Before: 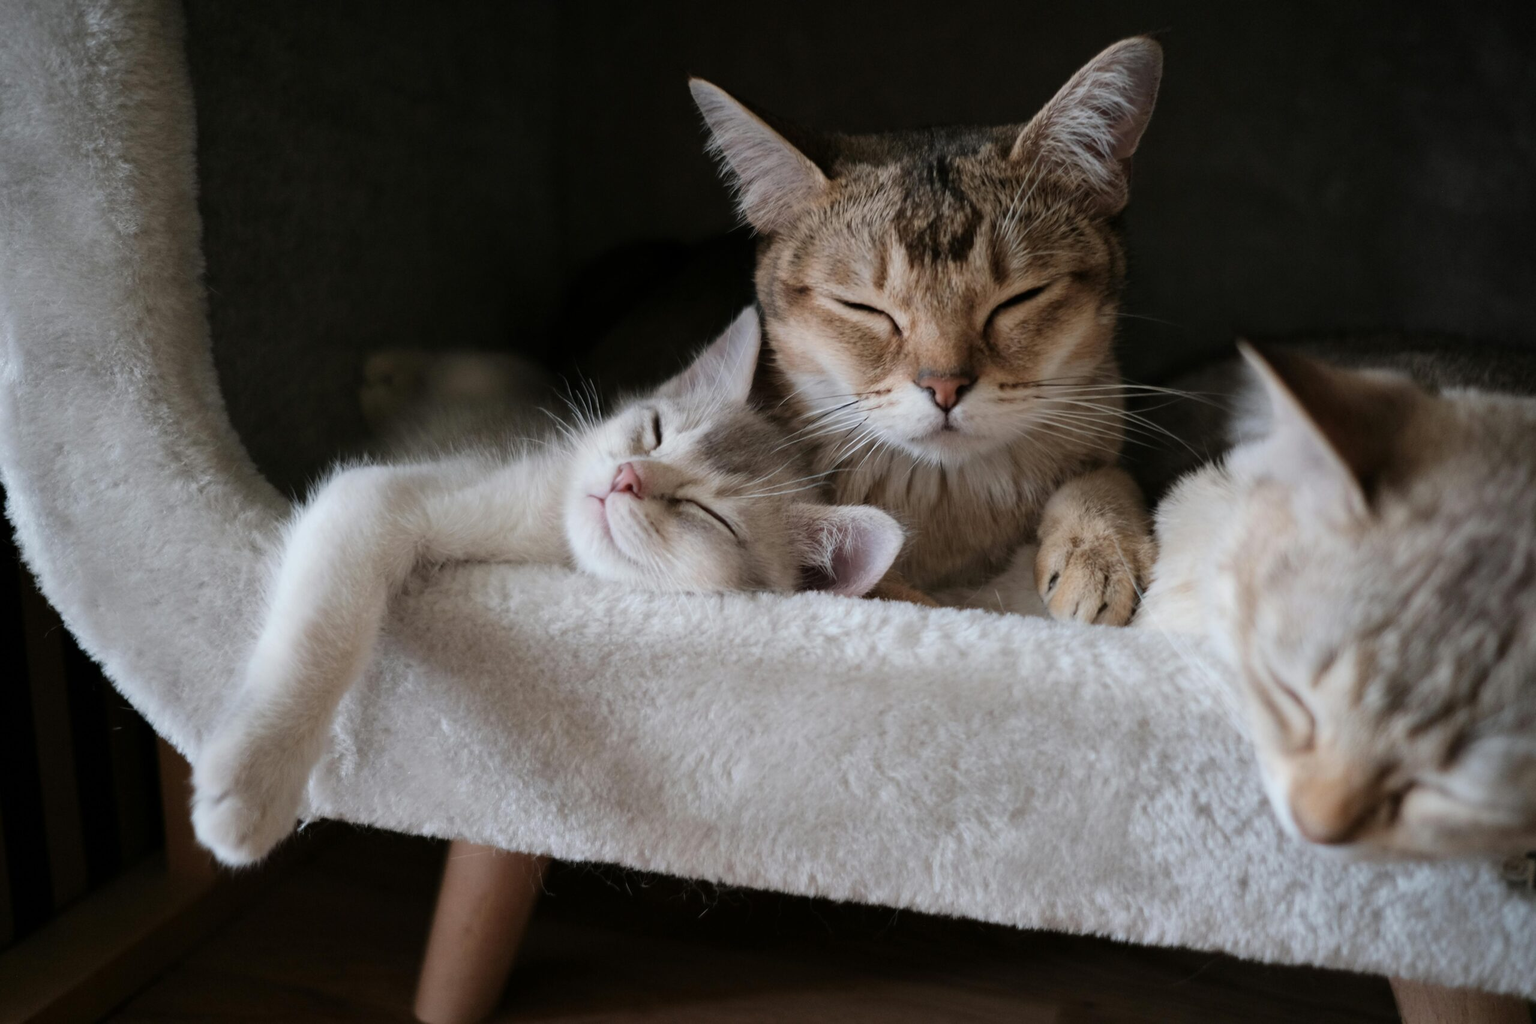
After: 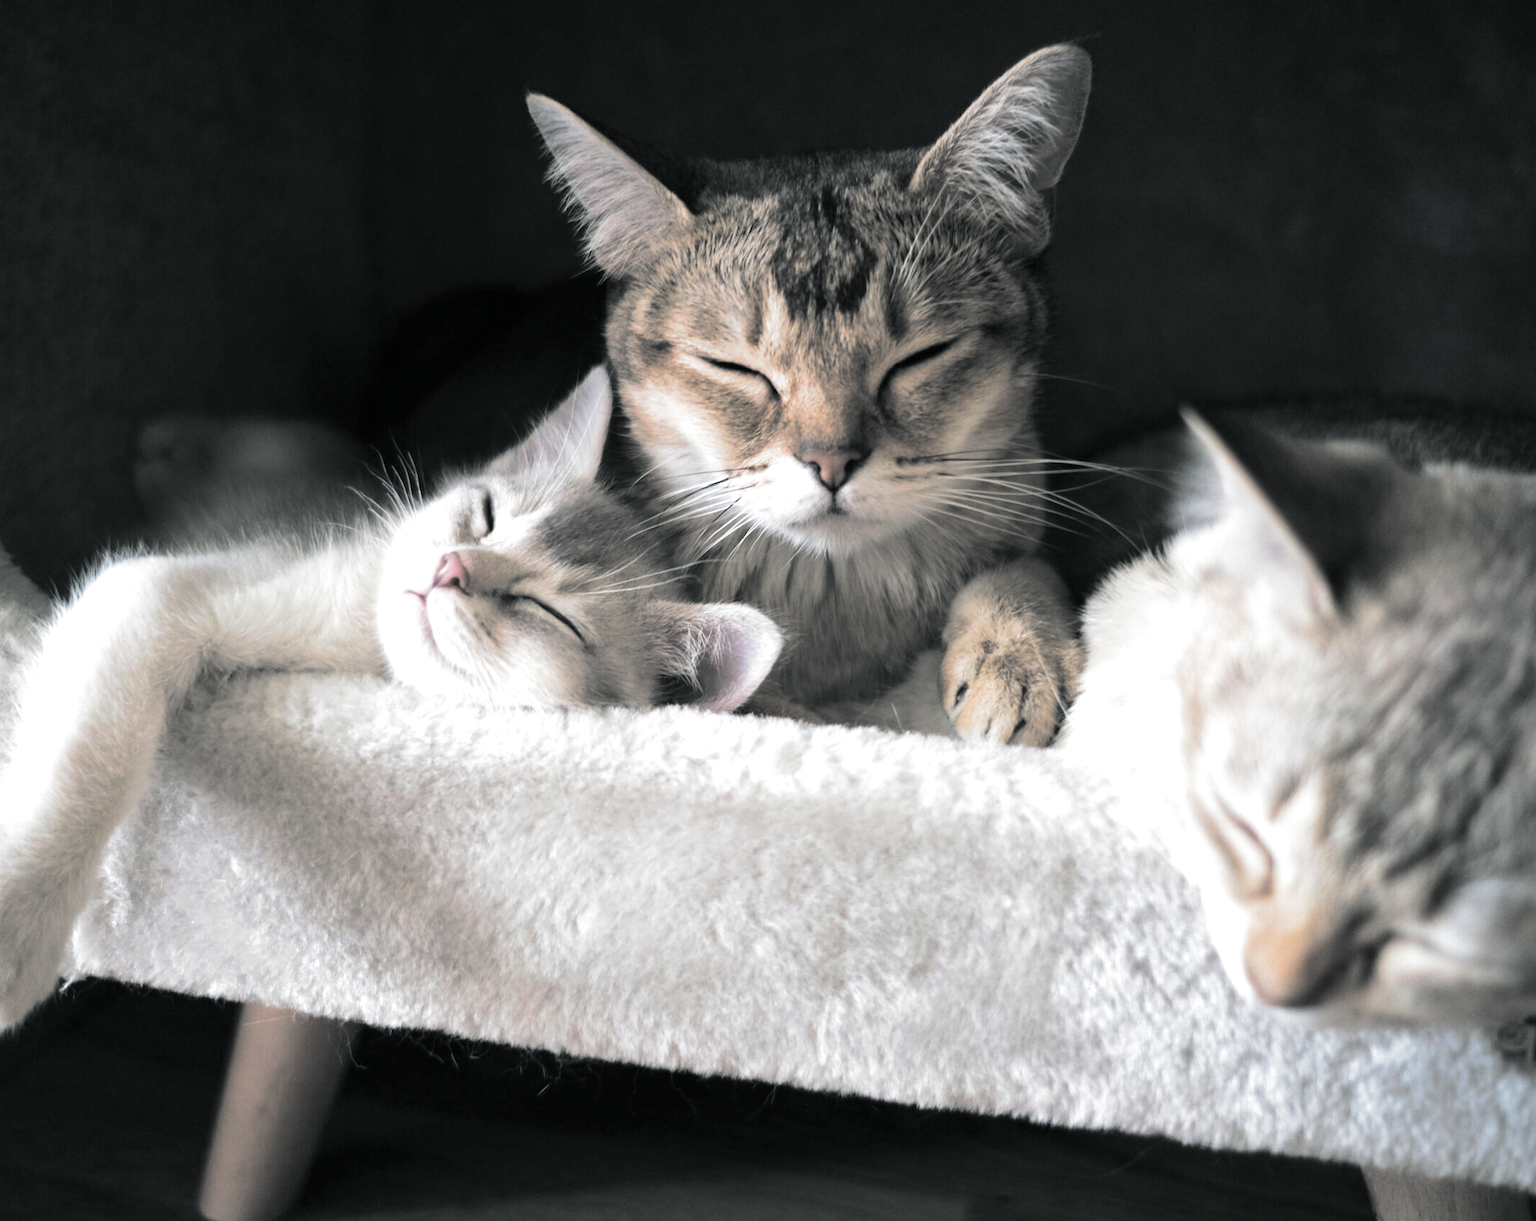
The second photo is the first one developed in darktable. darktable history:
crop: left 16.145%
split-toning: shadows › hue 190.8°, shadows › saturation 0.05, highlights › hue 54°, highlights › saturation 0.05, compress 0%
exposure: black level correction 0, exposure 0.9 EV, compensate highlight preservation false
